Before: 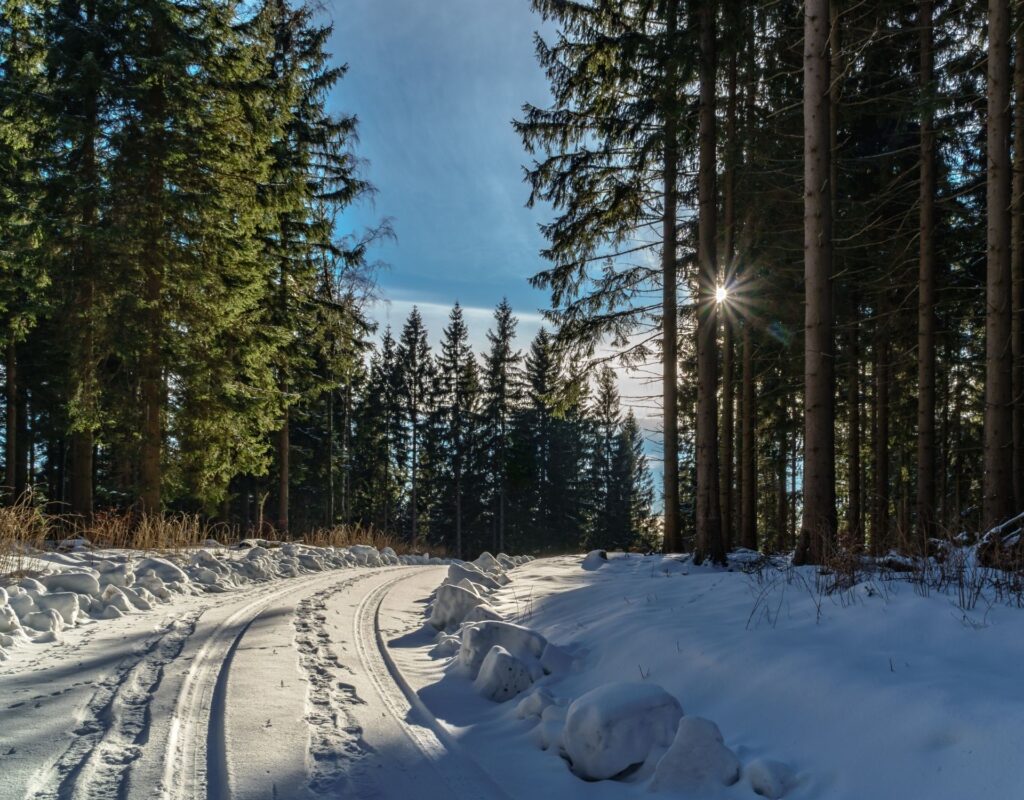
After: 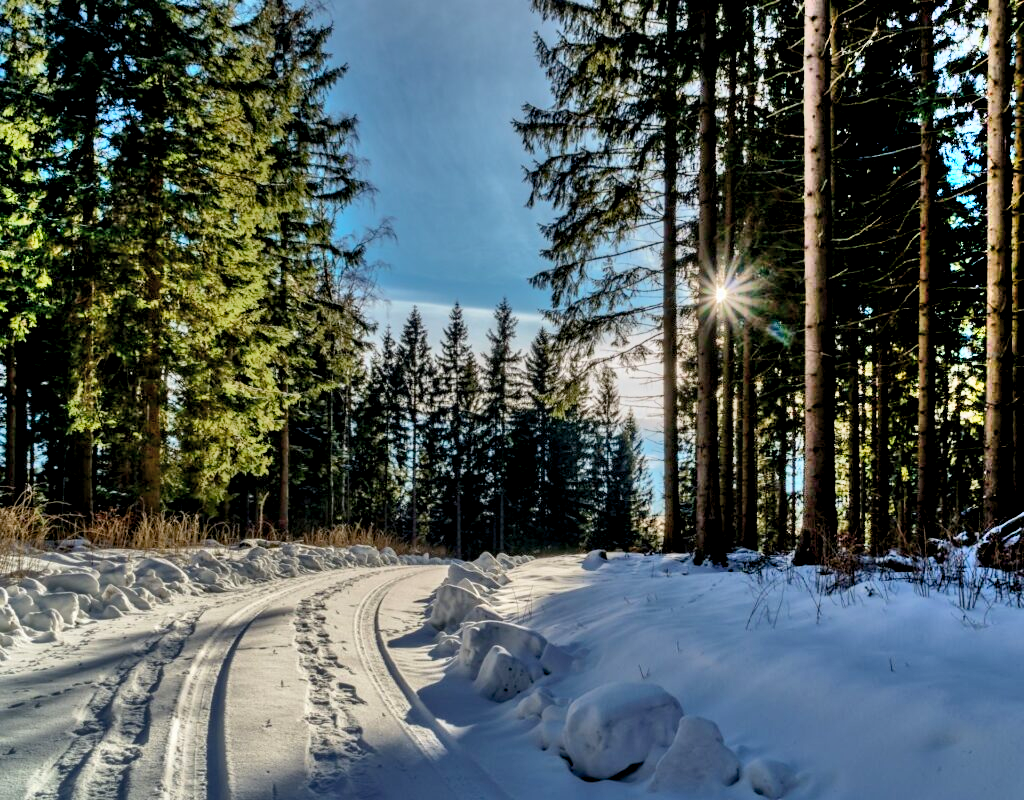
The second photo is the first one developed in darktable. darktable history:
color balance rgb: global offset › luminance -0.894%, linear chroma grading › shadows -6.874%, linear chroma grading › highlights -6.8%, linear chroma grading › global chroma -10.644%, linear chroma grading › mid-tones -8.161%, perceptual saturation grading › global saturation 25.554%, global vibrance 19.335%
shadows and highlights: shadows 75.77, highlights -26.54, soften with gaussian
